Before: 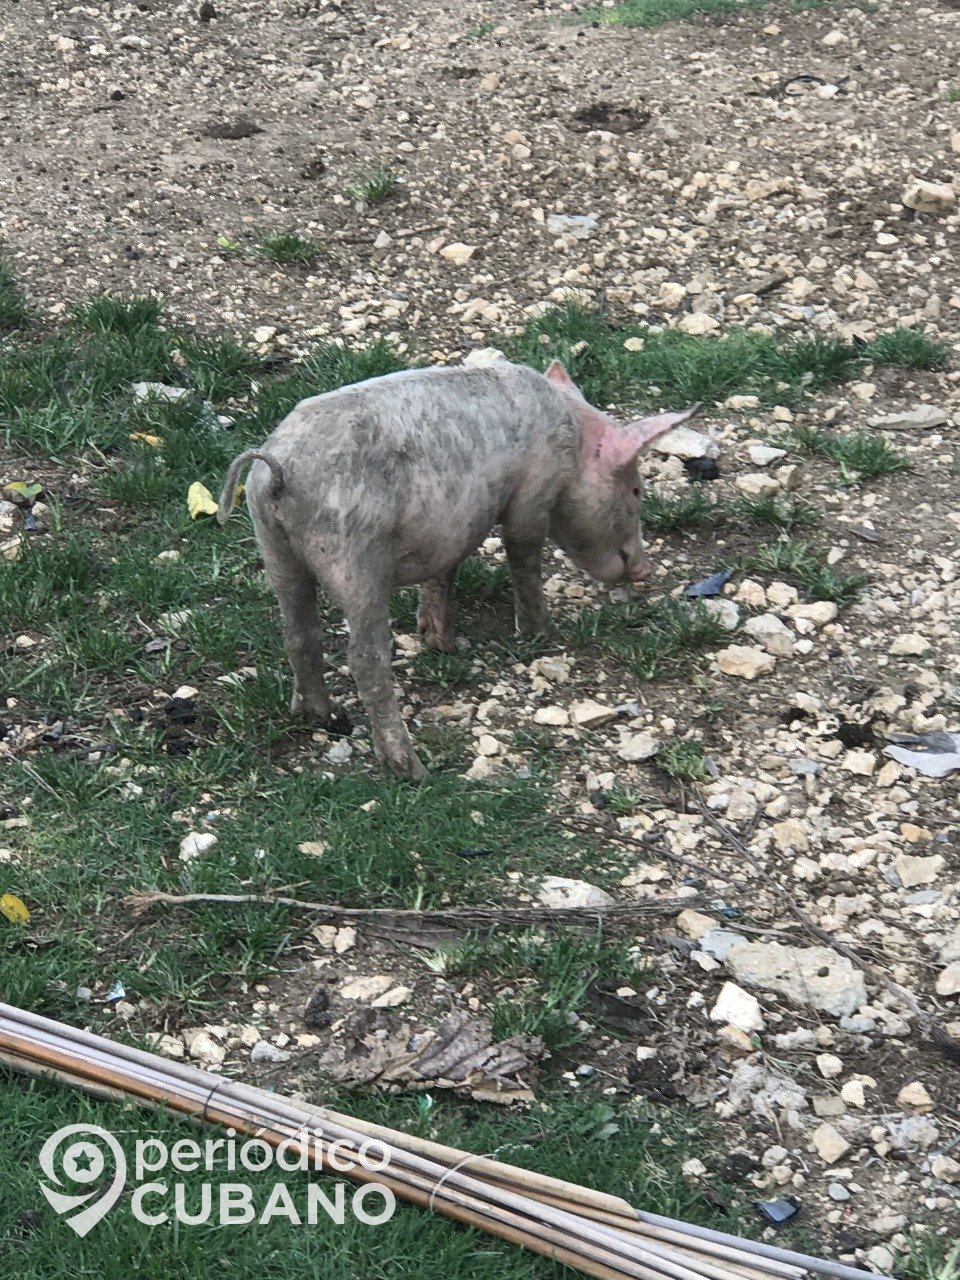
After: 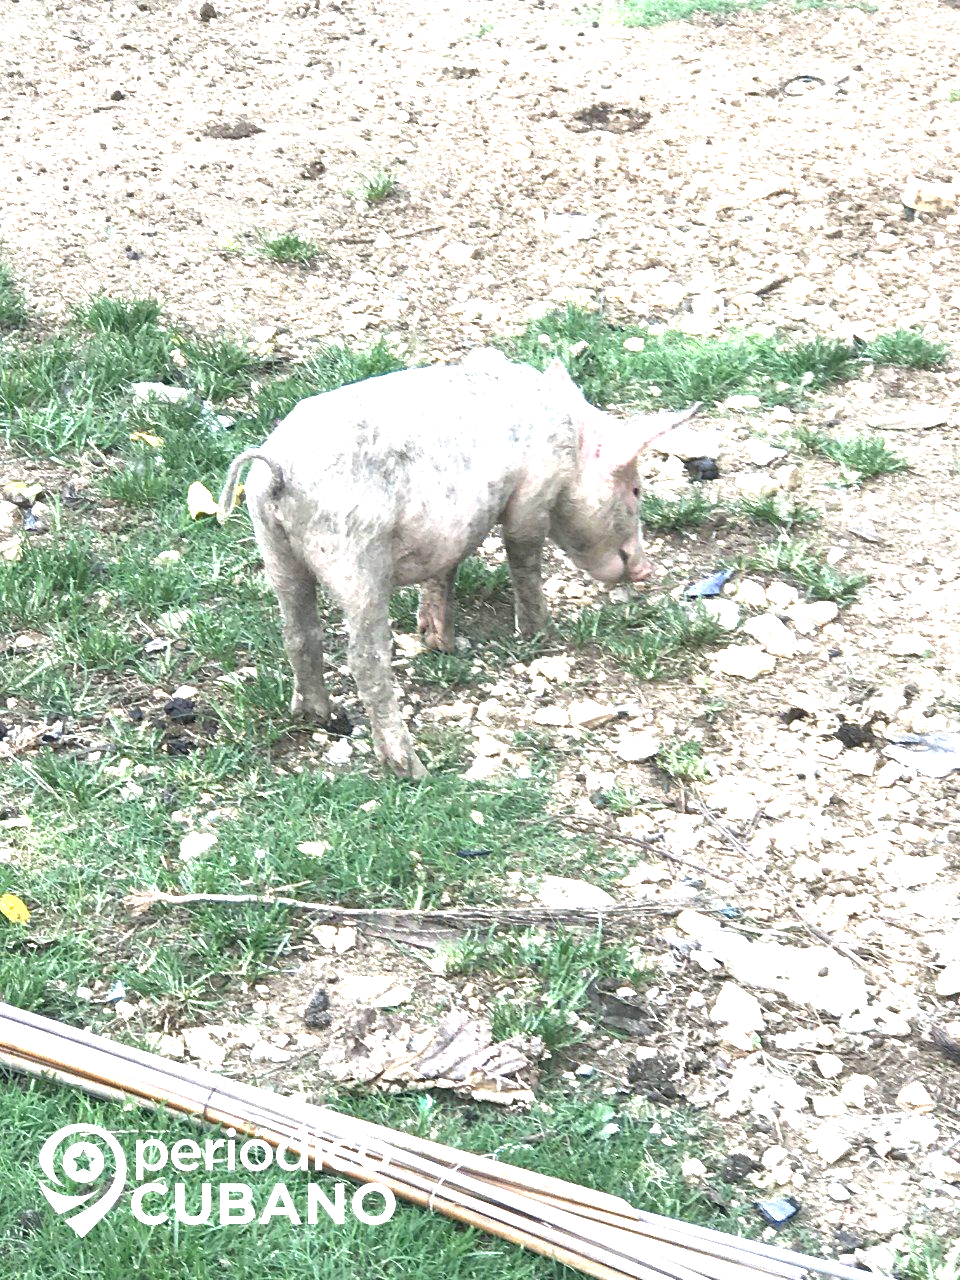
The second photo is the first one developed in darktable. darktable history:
exposure: black level correction 0, exposure 2.127 EV, compensate highlight preservation false
